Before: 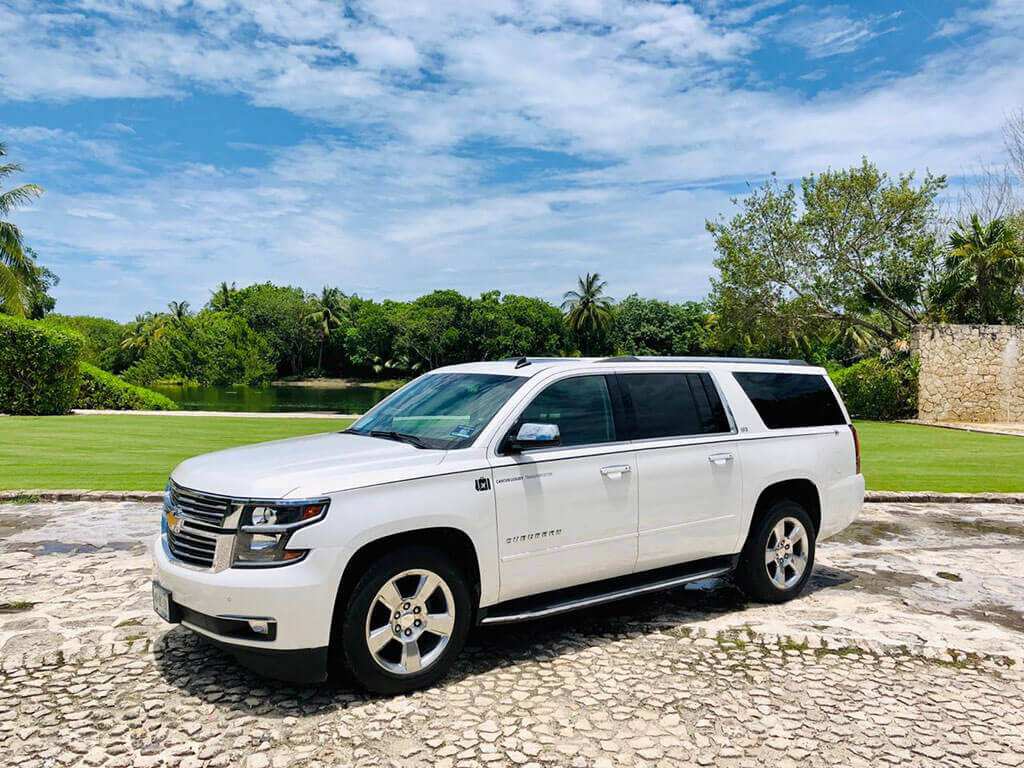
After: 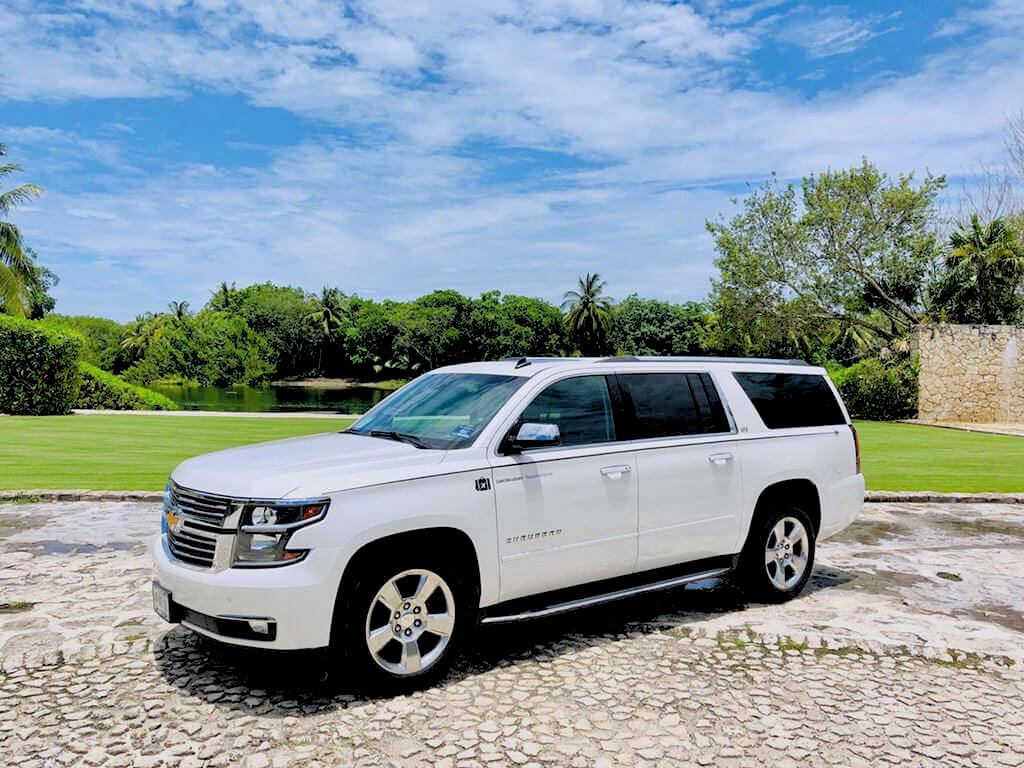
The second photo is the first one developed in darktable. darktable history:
white balance: red 0.983, blue 1.036
rgb levels: preserve colors sum RGB, levels [[0.038, 0.433, 0.934], [0, 0.5, 1], [0, 0.5, 1]]
